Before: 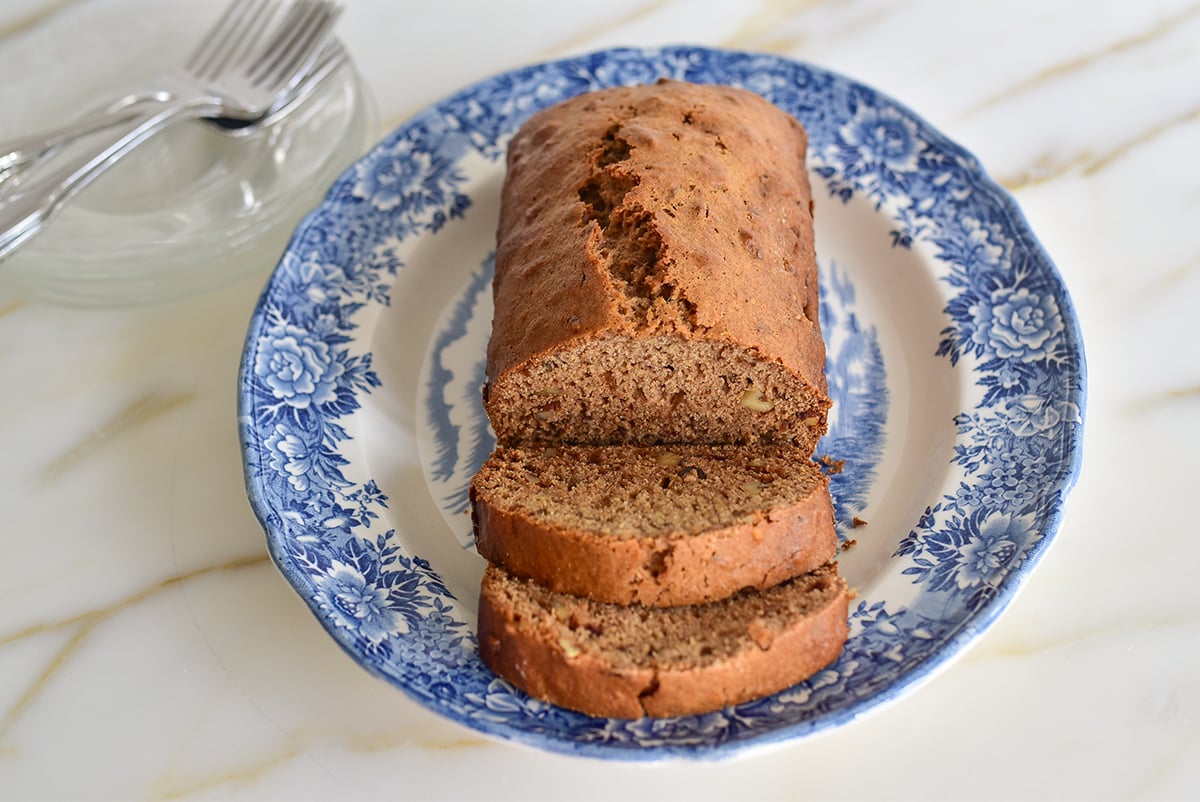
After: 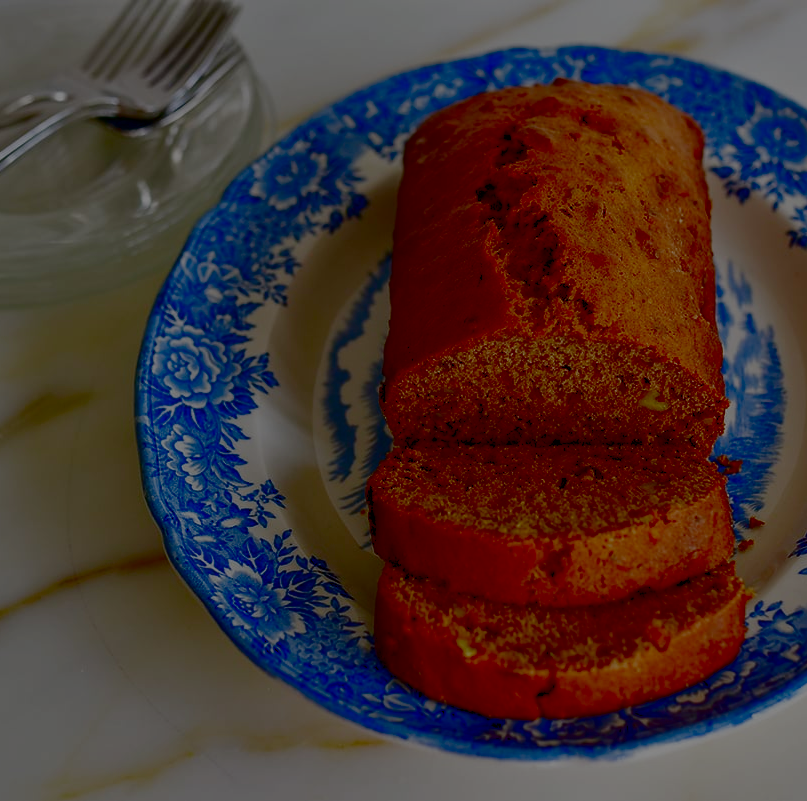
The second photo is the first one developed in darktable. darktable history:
filmic rgb: black relative exposure -8.42 EV, white relative exposure 4.69 EV, threshold 2.99 EV, hardness 3.81, preserve chrominance no, color science v5 (2021), contrast in shadows safe, contrast in highlights safe, enable highlight reconstruction true
crop and rotate: left 8.654%, right 24.065%
contrast brightness saturation: brightness -0.992, saturation 0.992
